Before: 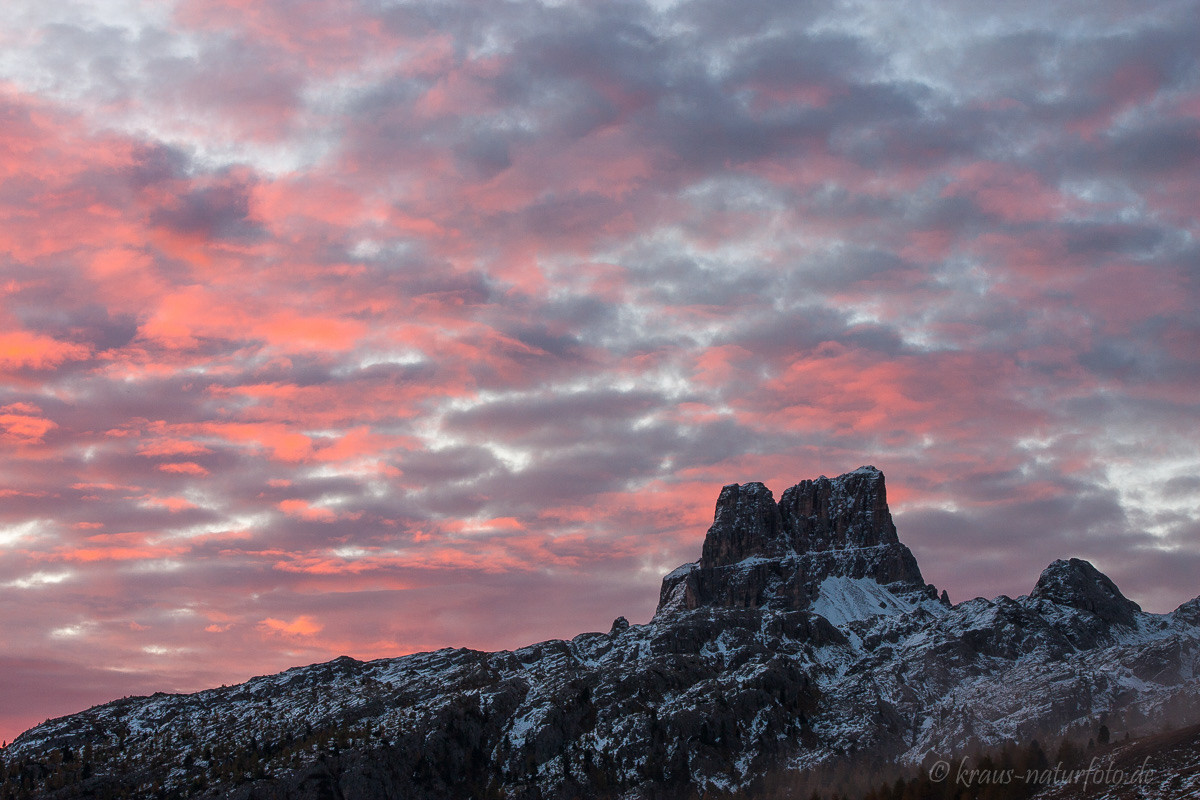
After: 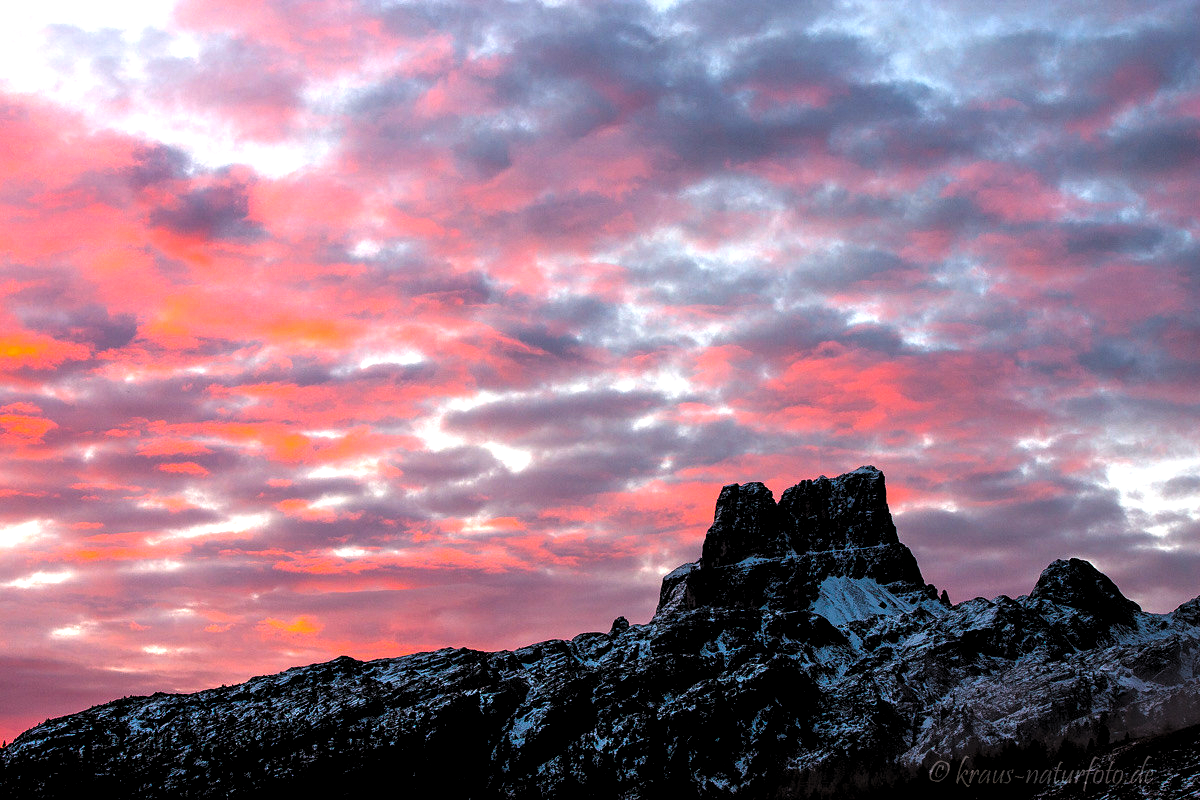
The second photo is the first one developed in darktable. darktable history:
levels: levels [0.182, 0.542, 0.902]
exposure: compensate highlight preservation false
color balance rgb: highlights gain › chroma 0.298%, highlights gain › hue 331.62°, linear chroma grading › global chroma 14.809%, perceptual saturation grading › global saturation 30.312%, perceptual brilliance grading › global brilliance 12.349%, global vibrance 25.541%
